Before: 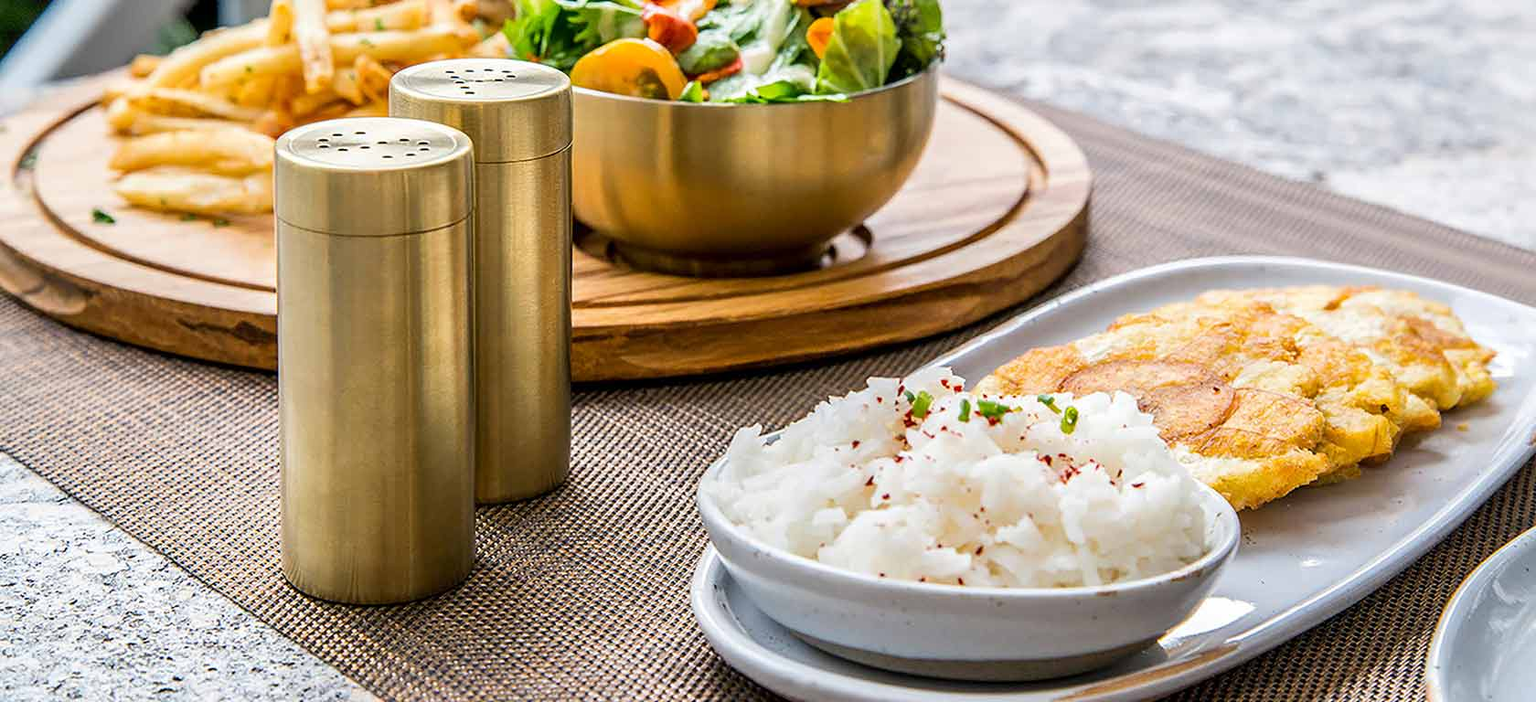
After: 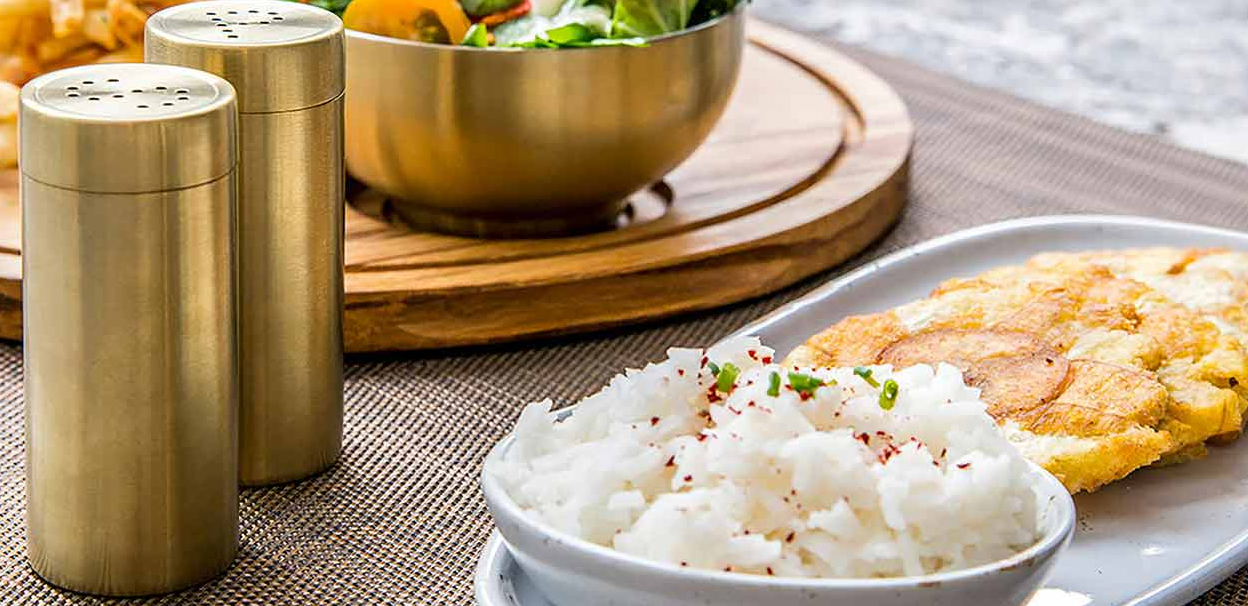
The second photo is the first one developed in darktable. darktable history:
crop: left 16.729%, top 8.467%, right 8.492%, bottom 12.571%
